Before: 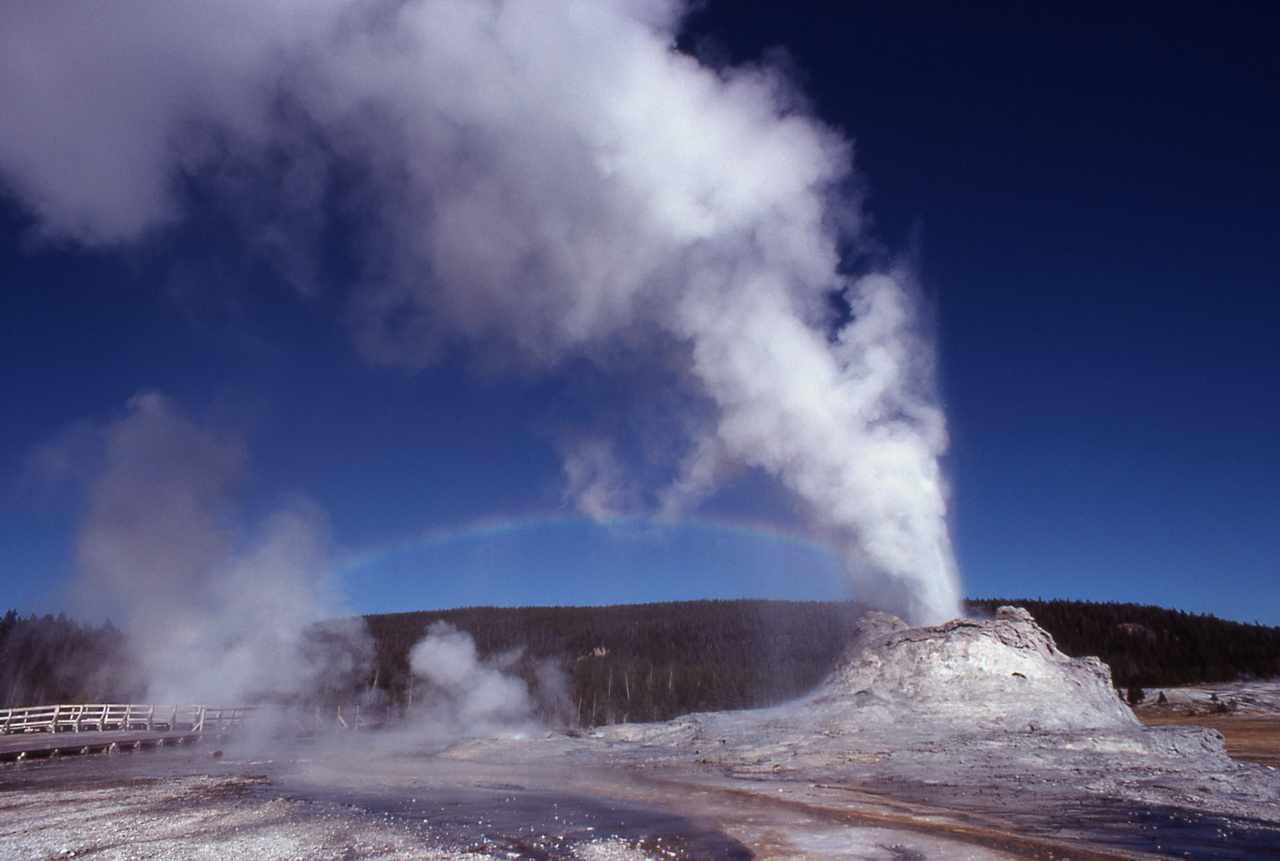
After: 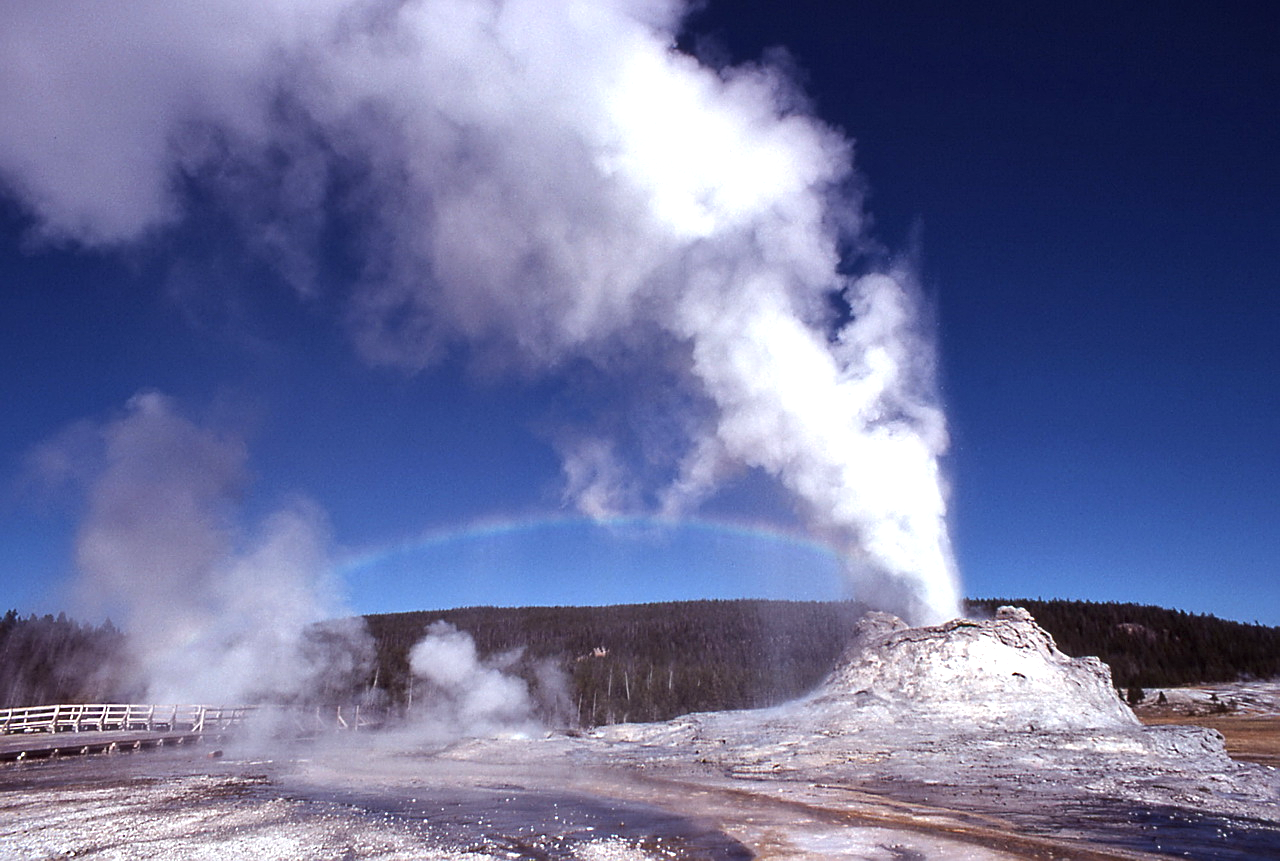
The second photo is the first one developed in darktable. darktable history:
exposure: black level correction 0, exposure 0.7 EV, compensate exposure bias true, compensate highlight preservation false
local contrast: mode bilateral grid, contrast 30, coarseness 25, midtone range 0.2
sharpen: on, module defaults
